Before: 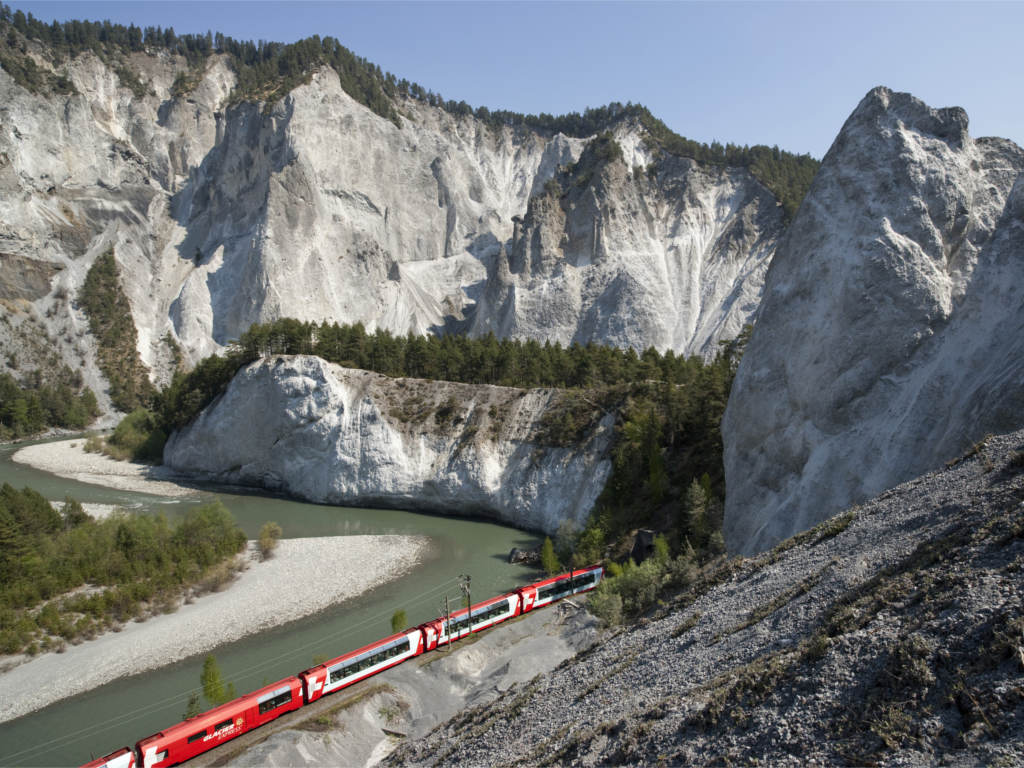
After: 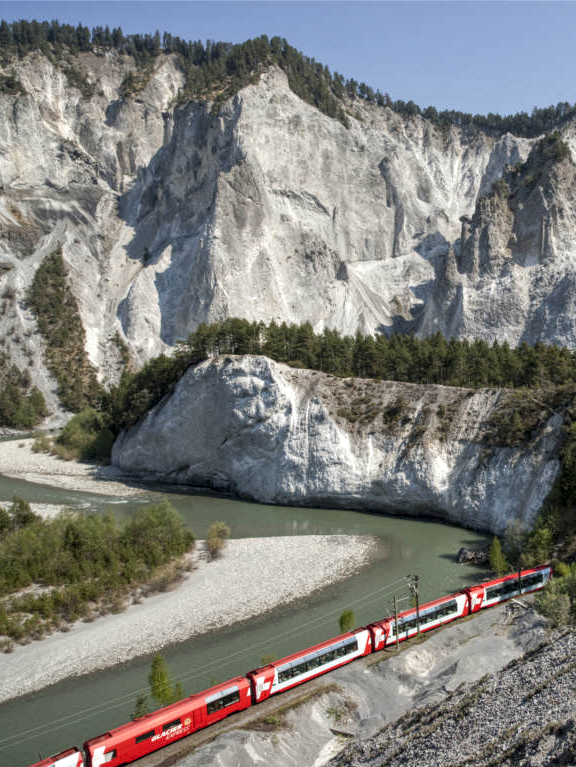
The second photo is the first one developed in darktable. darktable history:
local contrast: highlights 99%, shadows 86%, detail 160%, midtone range 0.2
crop: left 5.114%, right 38.589%
